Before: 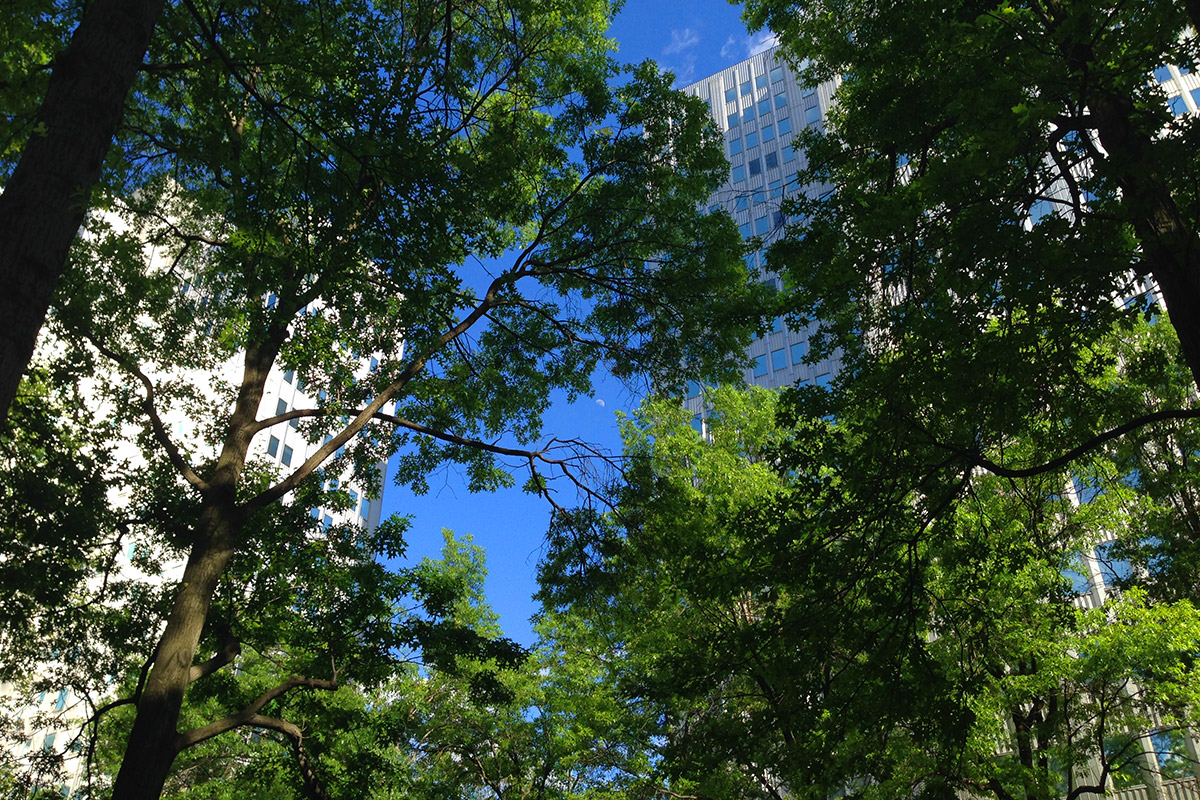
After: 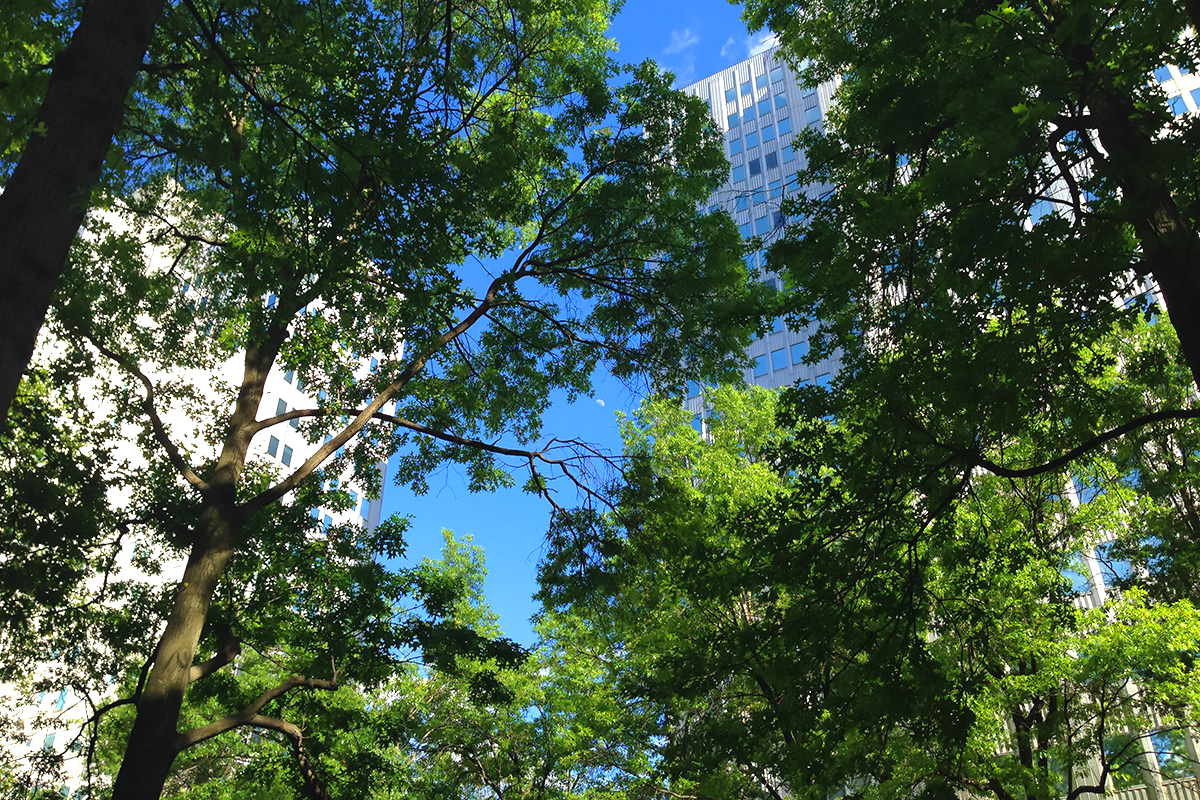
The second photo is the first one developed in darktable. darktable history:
exposure: exposure 0.7 EV, compensate highlight preservation false
astrophoto denoise: on, module defaults | blend: blend mode normal, opacity 50%; mask: uniform (no mask)
